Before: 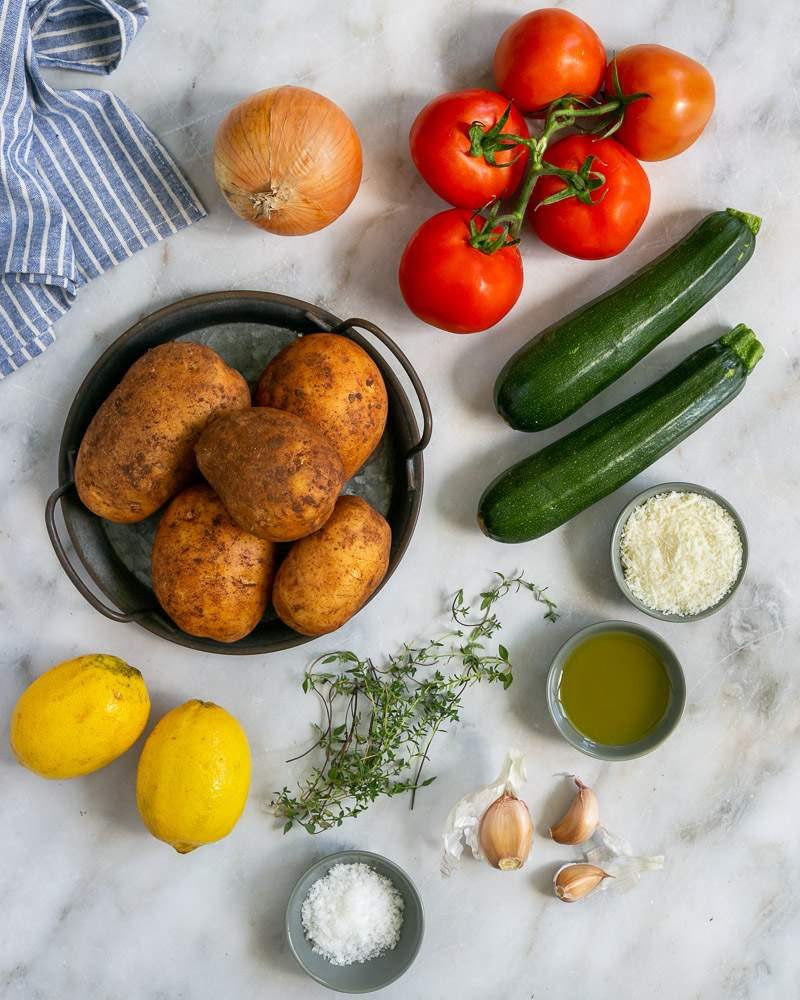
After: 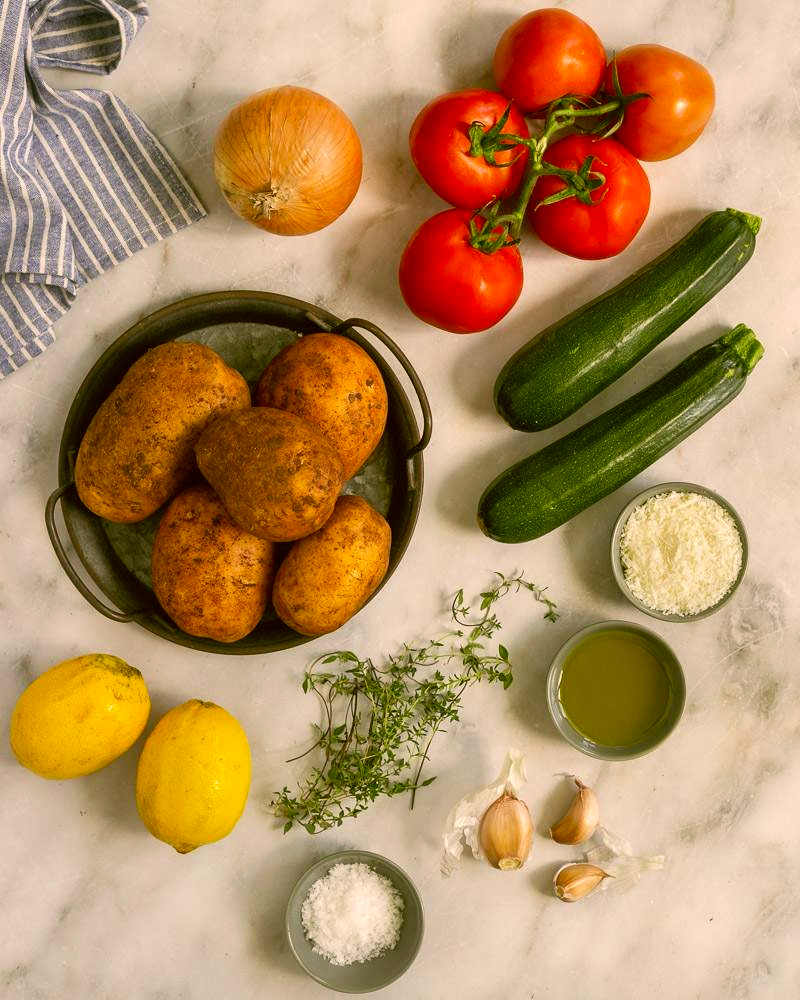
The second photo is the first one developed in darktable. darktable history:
tone equalizer: edges refinement/feathering 500, mask exposure compensation -1.57 EV, preserve details no
color correction: highlights a* 8.2, highlights b* 15.42, shadows a* -0.666, shadows b* 26.22
